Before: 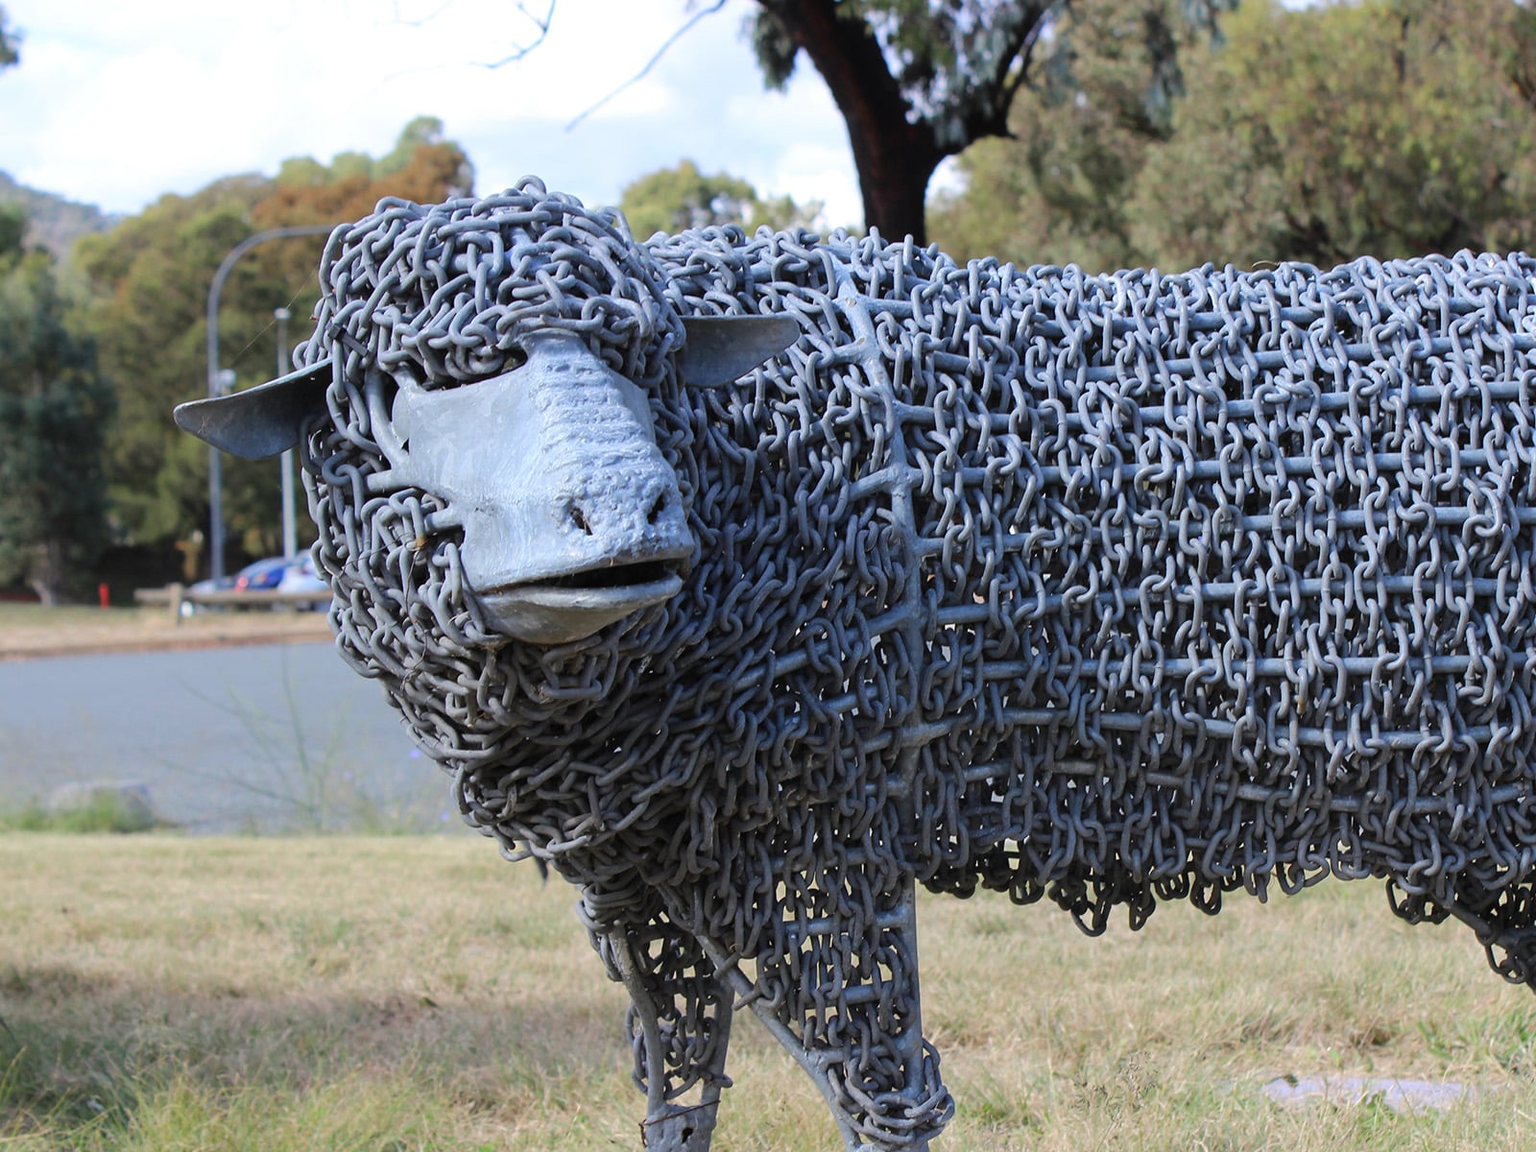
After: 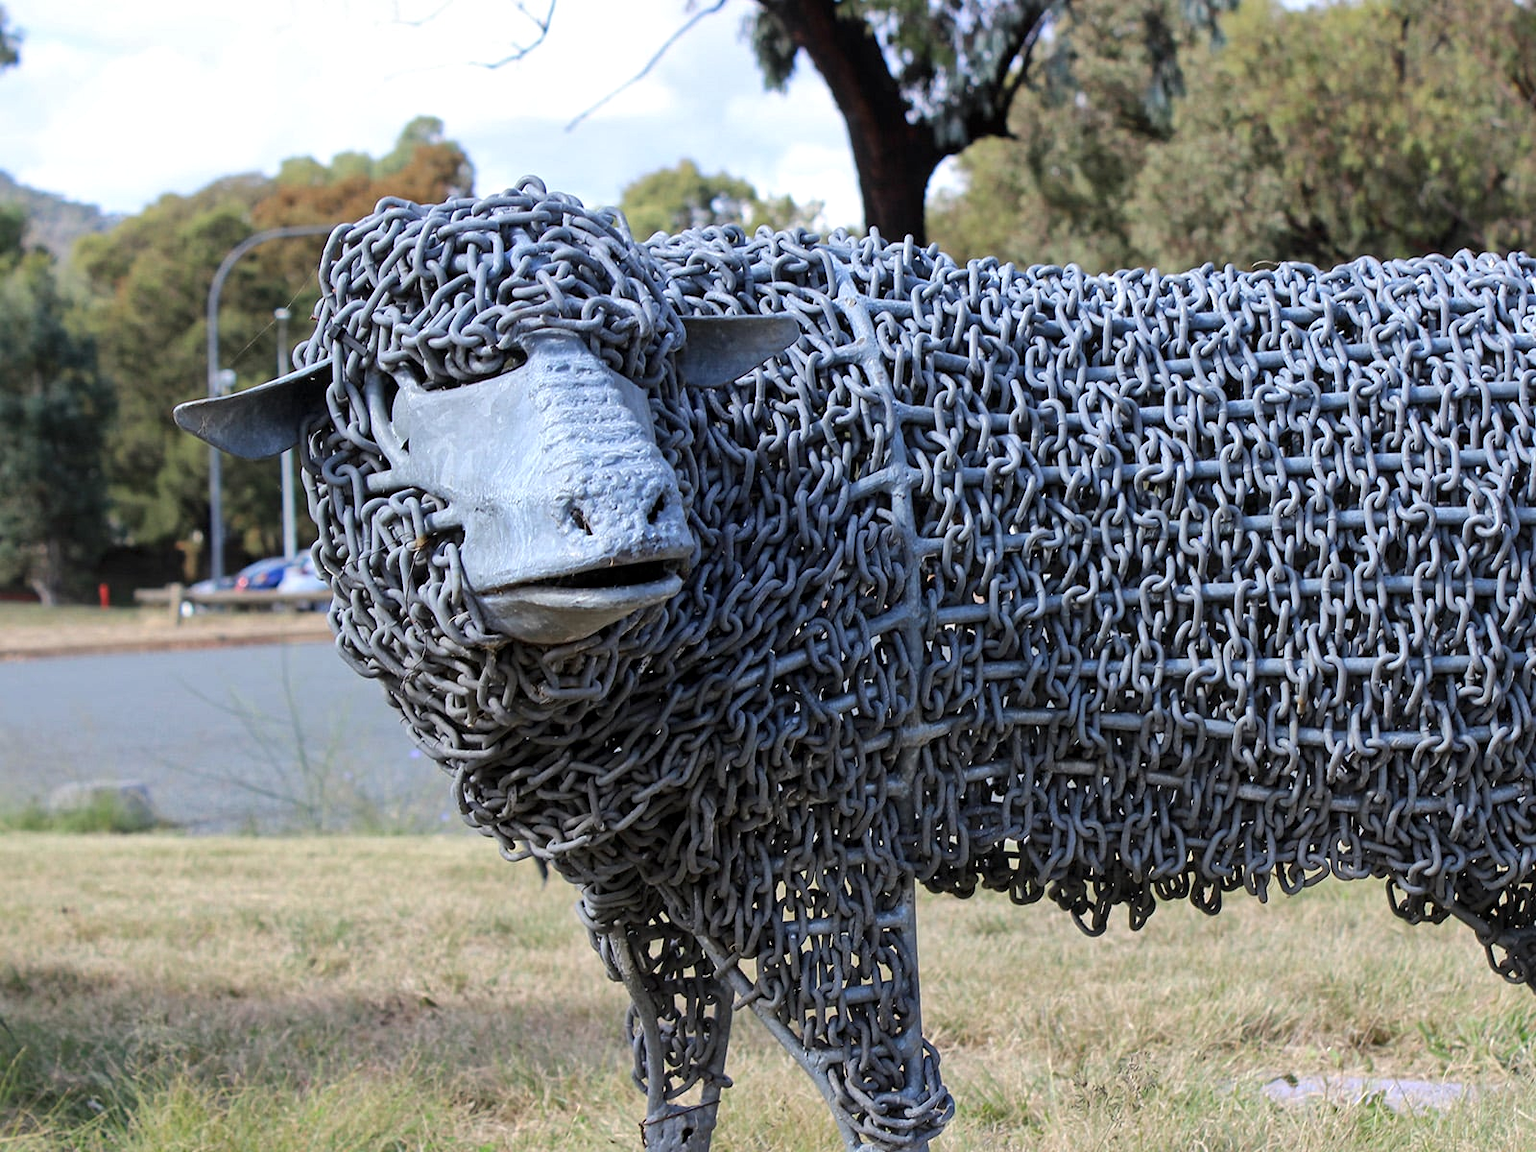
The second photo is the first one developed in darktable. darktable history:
local contrast: mode bilateral grid, contrast 20, coarseness 51, detail 132%, midtone range 0.2
contrast equalizer: octaves 7, y [[0.5, 0.5, 0.5, 0.539, 0.64, 0.611], [0.5 ×6], [0.5 ×6], [0 ×6], [0 ×6]], mix 0.344
